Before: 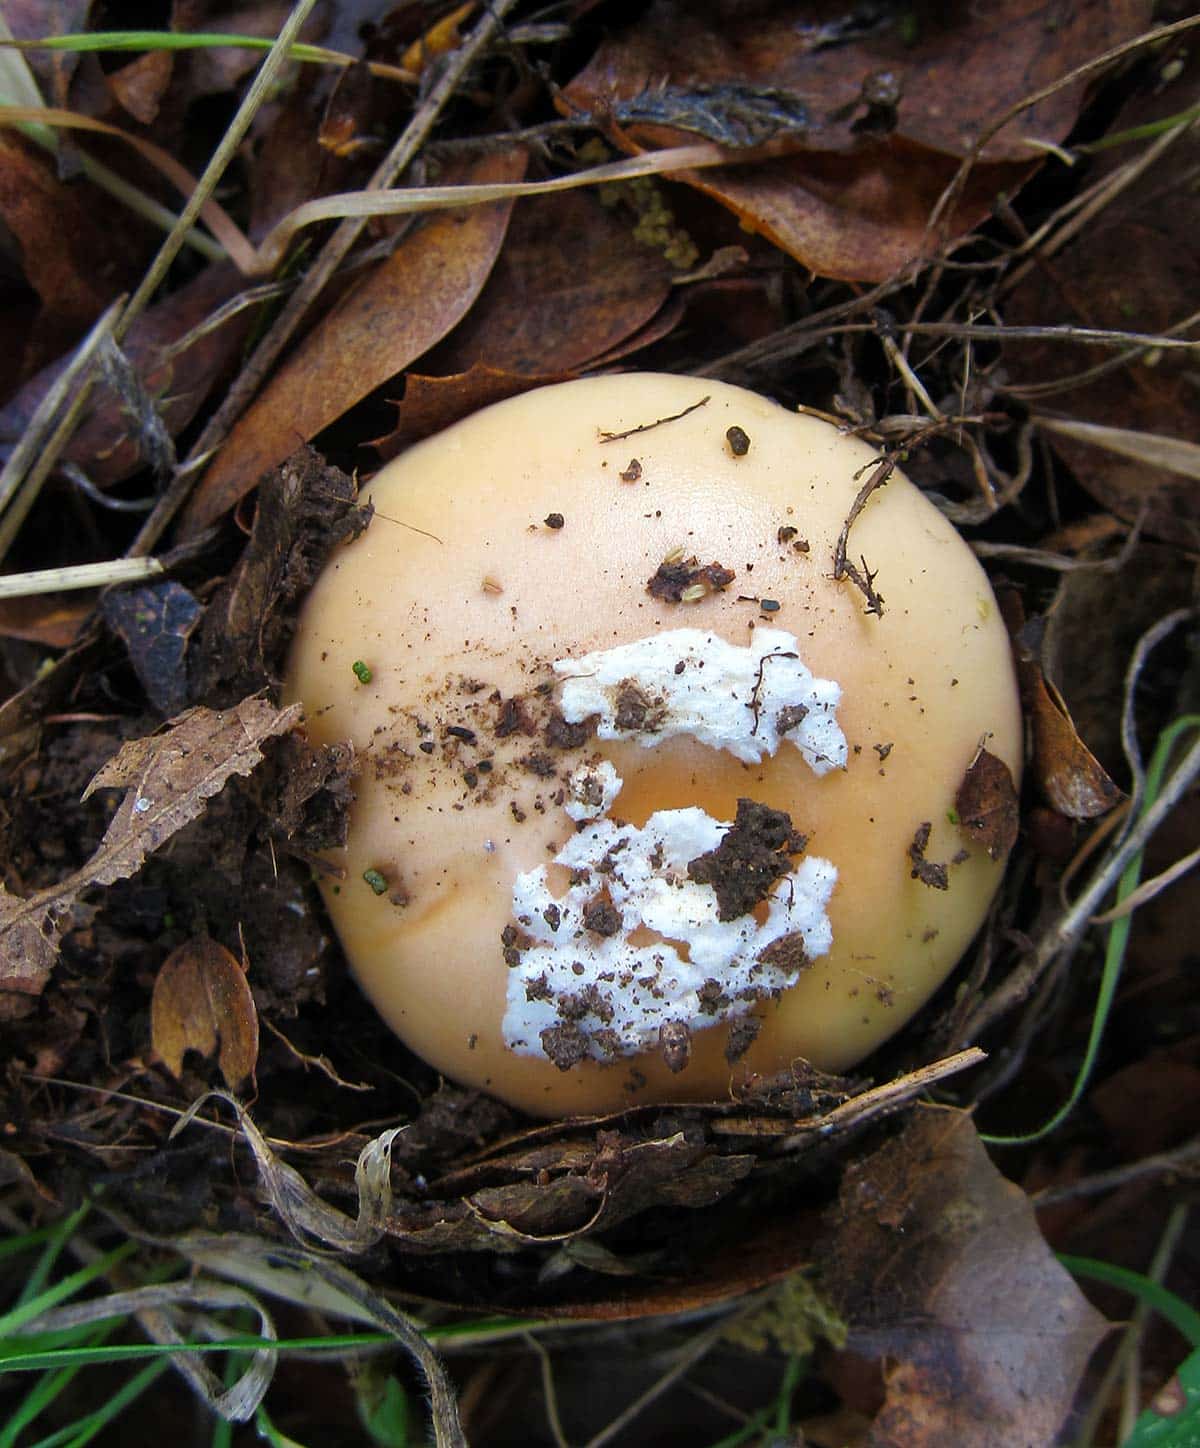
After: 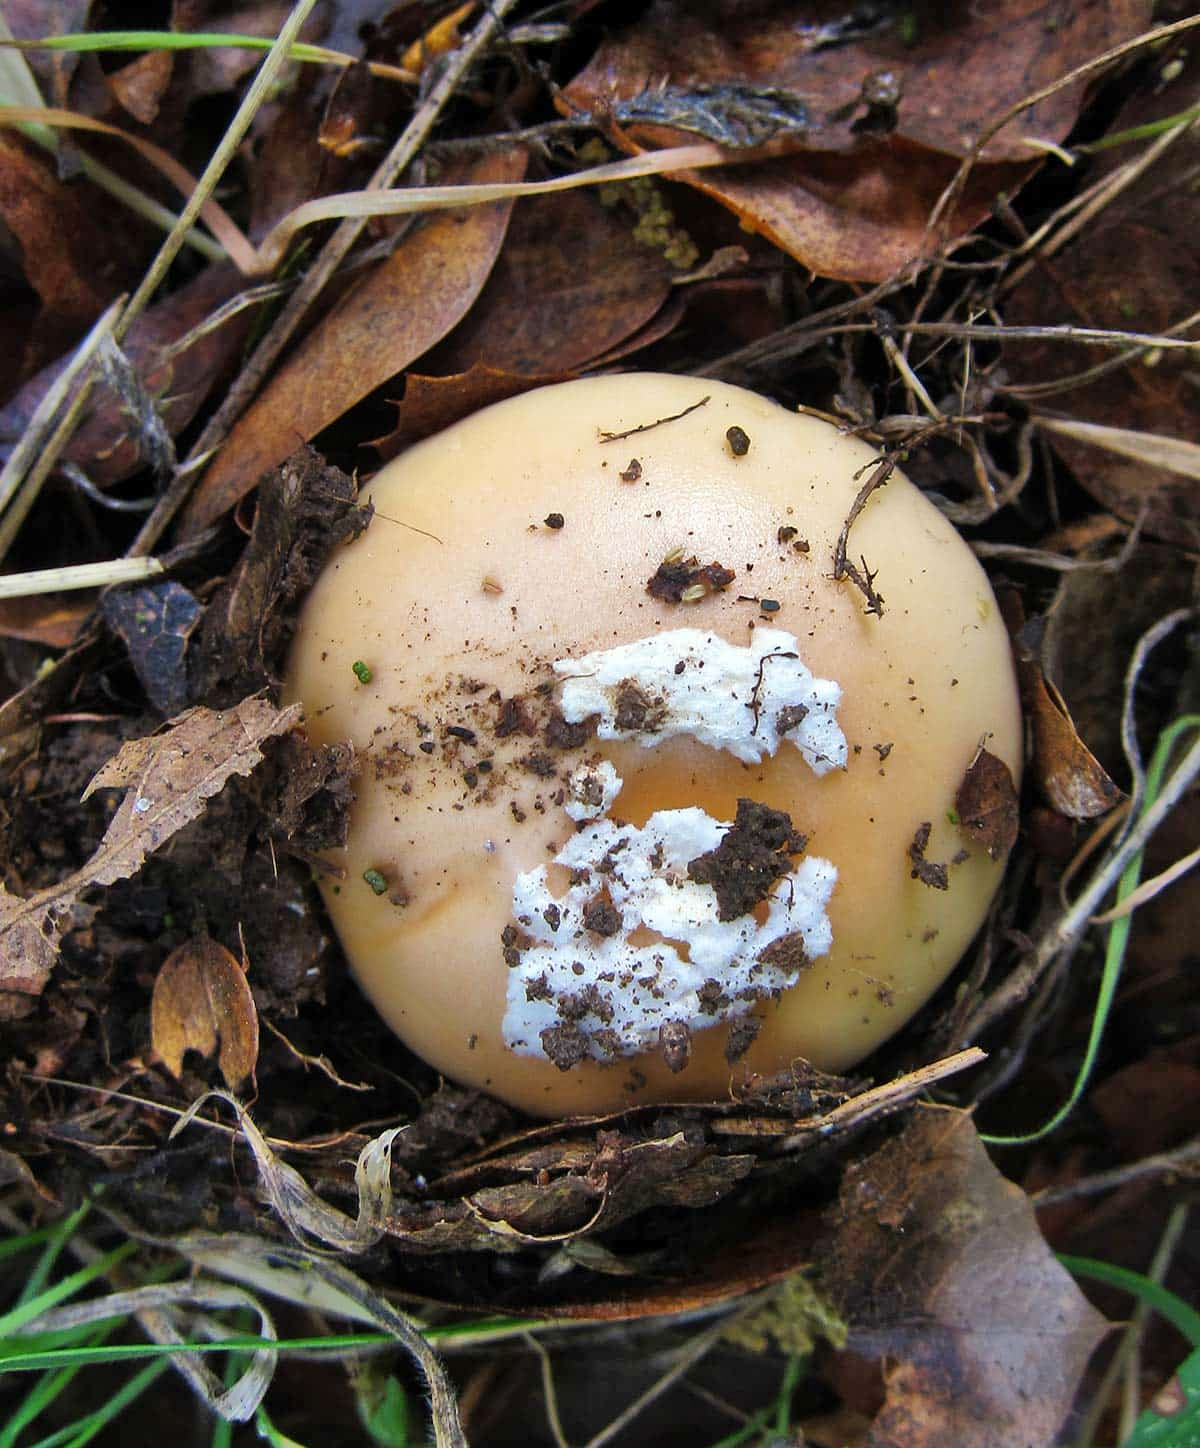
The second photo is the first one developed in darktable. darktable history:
shadows and highlights: shadows 49, highlights -41, soften with gaussian
exposure: compensate highlight preservation false
